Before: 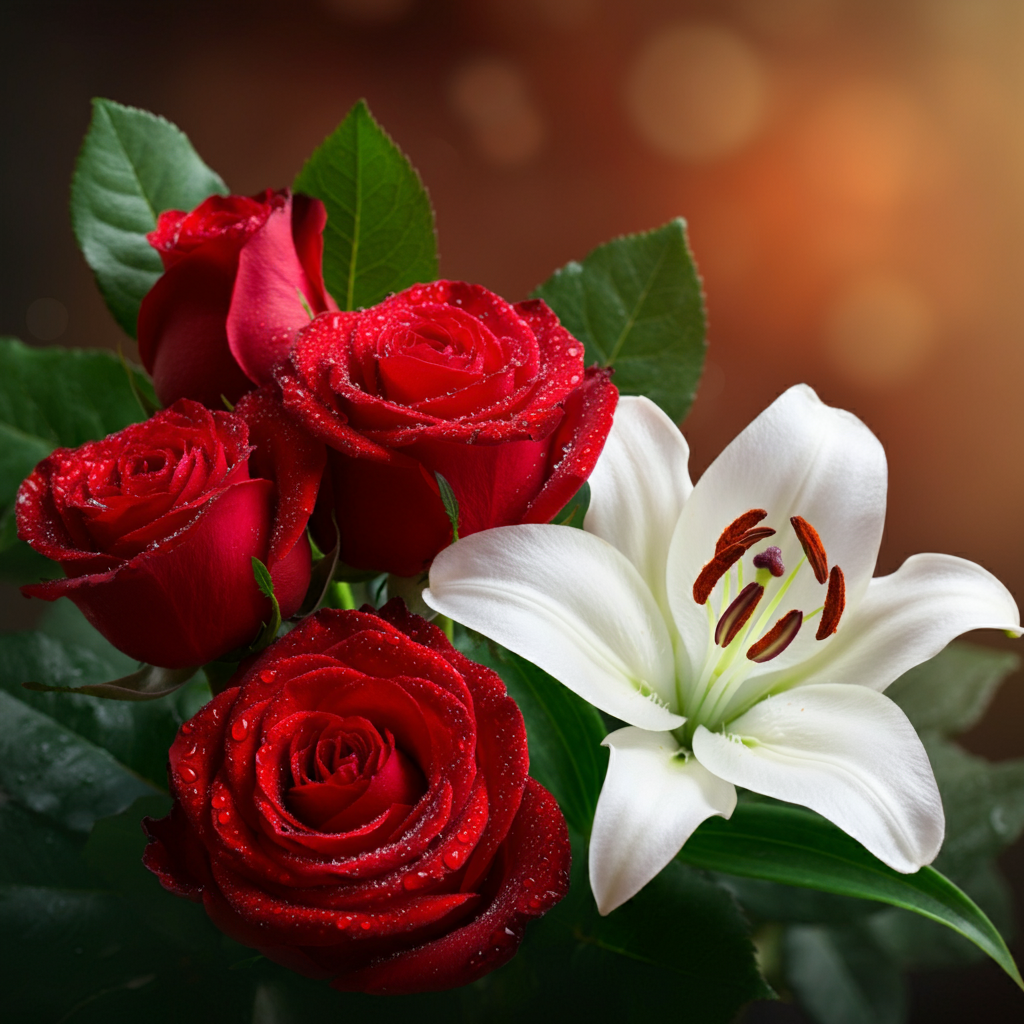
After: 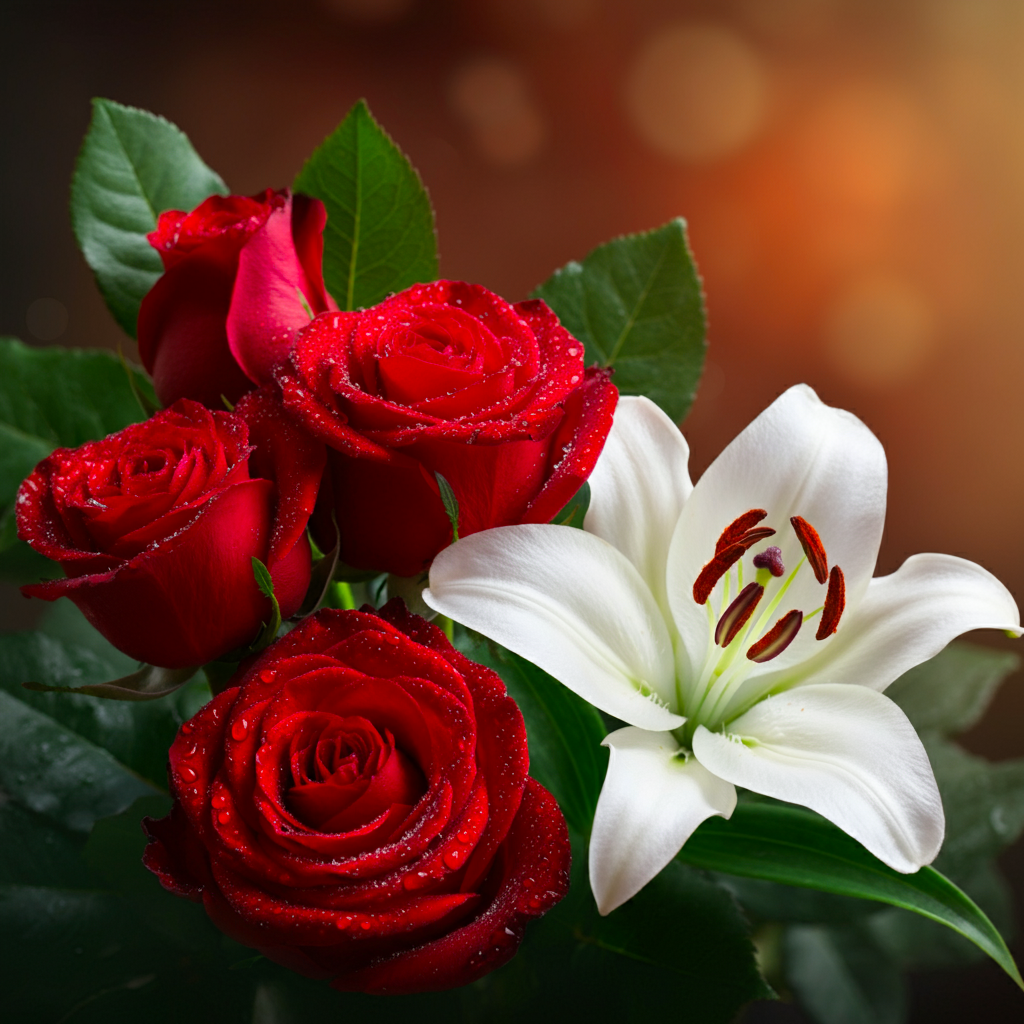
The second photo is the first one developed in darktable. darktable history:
tone equalizer: on, module defaults
vibrance: vibrance 50%
